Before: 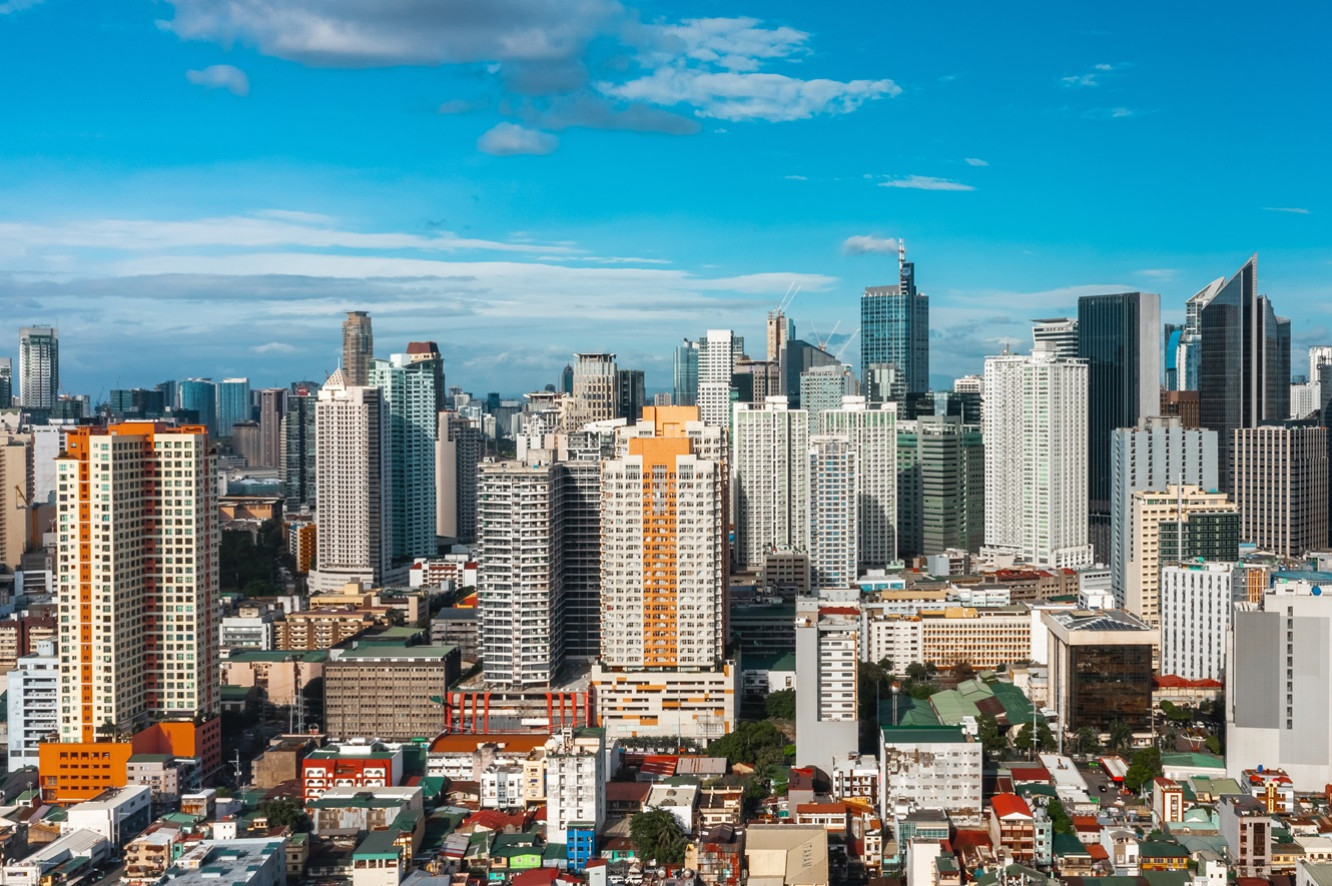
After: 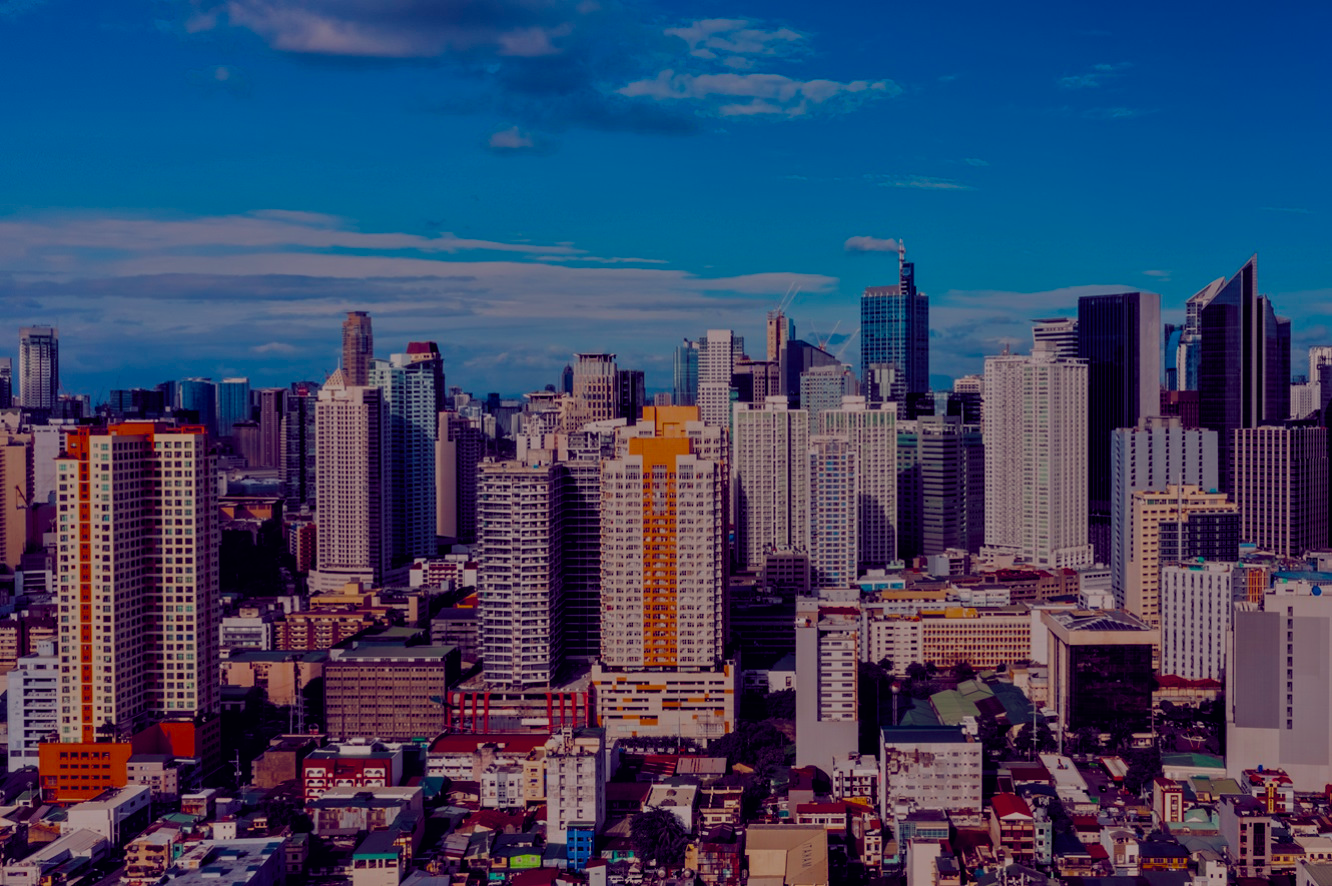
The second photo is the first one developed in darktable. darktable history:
color balance rgb: perceptual saturation grading › global saturation 20%, perceptual saturation grading › highlights -25%, perceptual saturation grading › shadows 25%, global vibrance 50%
tone equalizer: -8 EV -2 EV, -7 EV -2 EV, -6 EV -2 EV, -5 EV -2 EV, -4 EV -2 EV, -3 EV -2 EV, -2 EV -2 EV, -1 EV -1.63 EV, +0 EV -2 EV
color balance: lift [1.001, 0.997, 0.99, 1.01], gamma [1.007, 1, 0.975, 1.025], gain [1, 1.065, 1.052, 0.935], contrast 13.25%
exposure: black level correction 0.01, exposure 0.011 EV, compensate highlight preservation false
